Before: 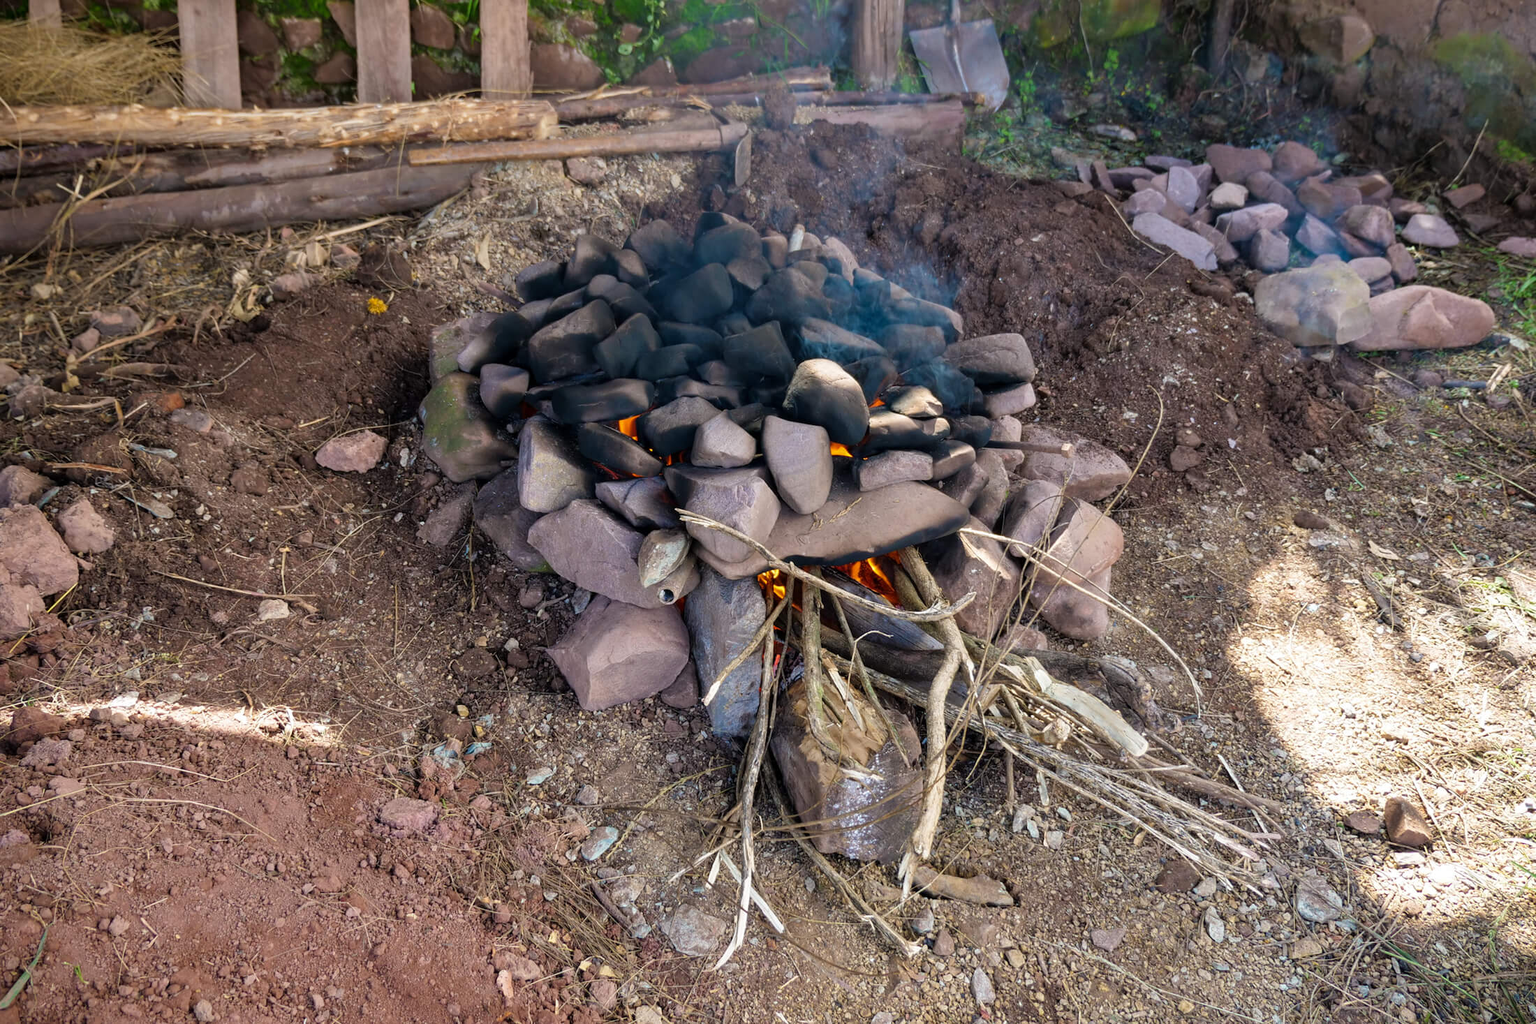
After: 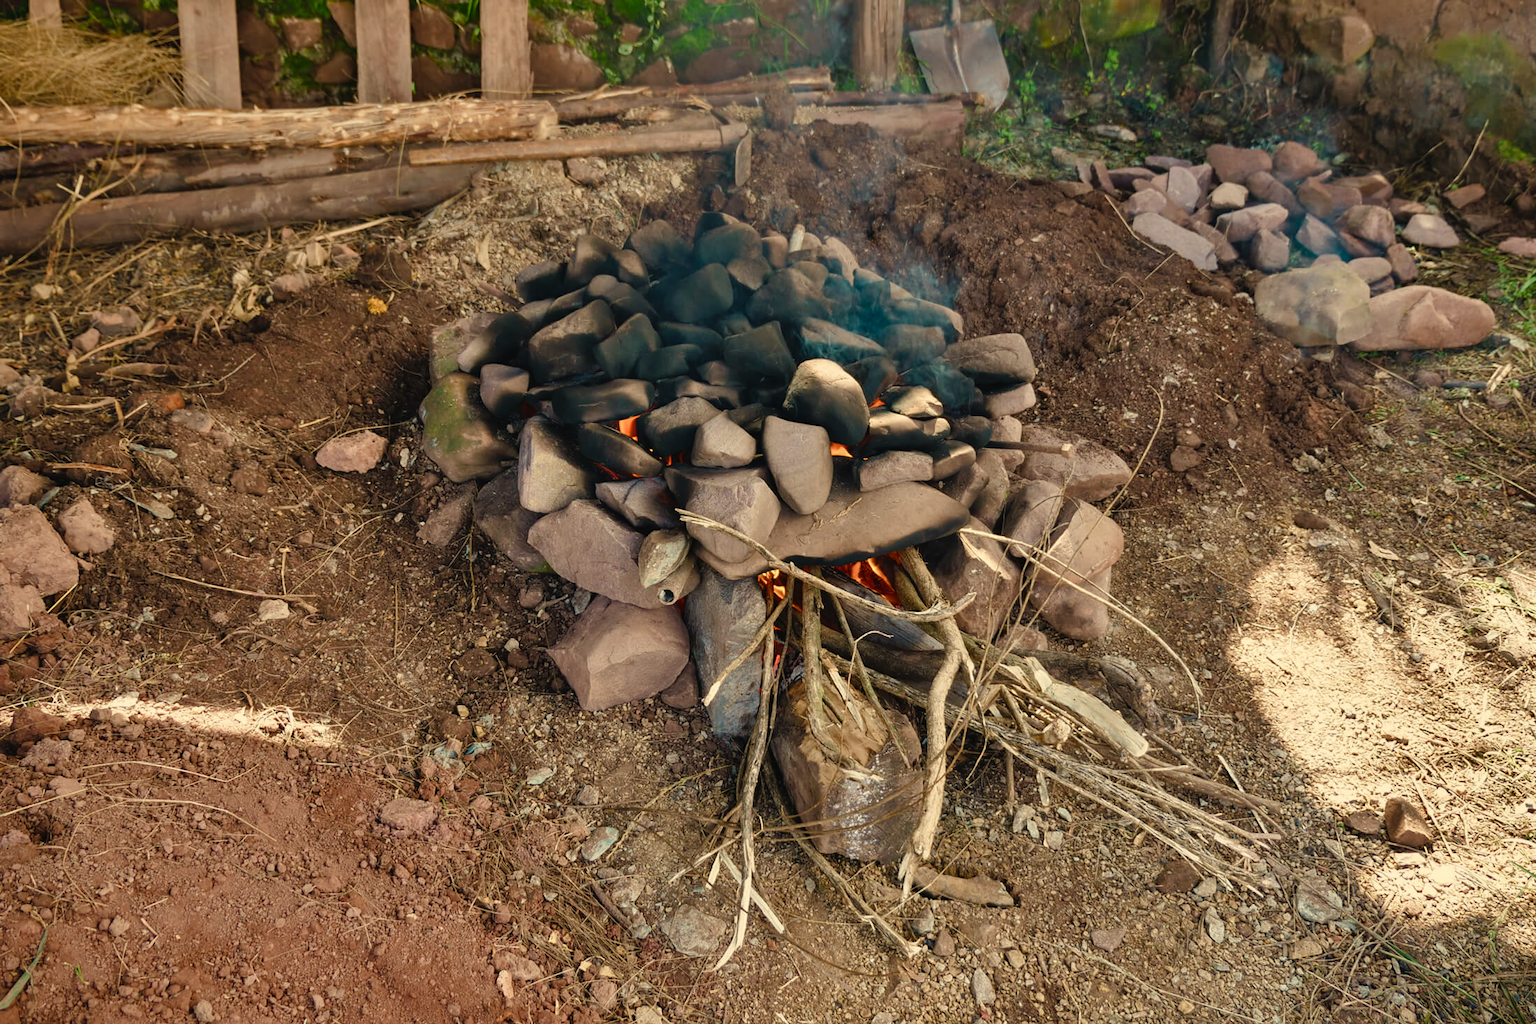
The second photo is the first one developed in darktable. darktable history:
white balance: red 1.138, green 0.996, blue 0.812
color correction: highlights a* -4.73, highlights b* 5.06, saturation 0.97
color balance rgb: shadows lift › luminance -10%, shadows lift › chroma 1%, shadows lift › hue 113°, power › luminance -15%, highlights gain › chroma 0.2%, highlights gain › hue 333°, global offset › luminance 0.5%, perceptual saturation grading › global saturation 20%, perceptual saturation grading › highlights -50%, perceptual saturation grading › shadows 25%, contrast -10%
shadows and highlights: soften with gaussian
